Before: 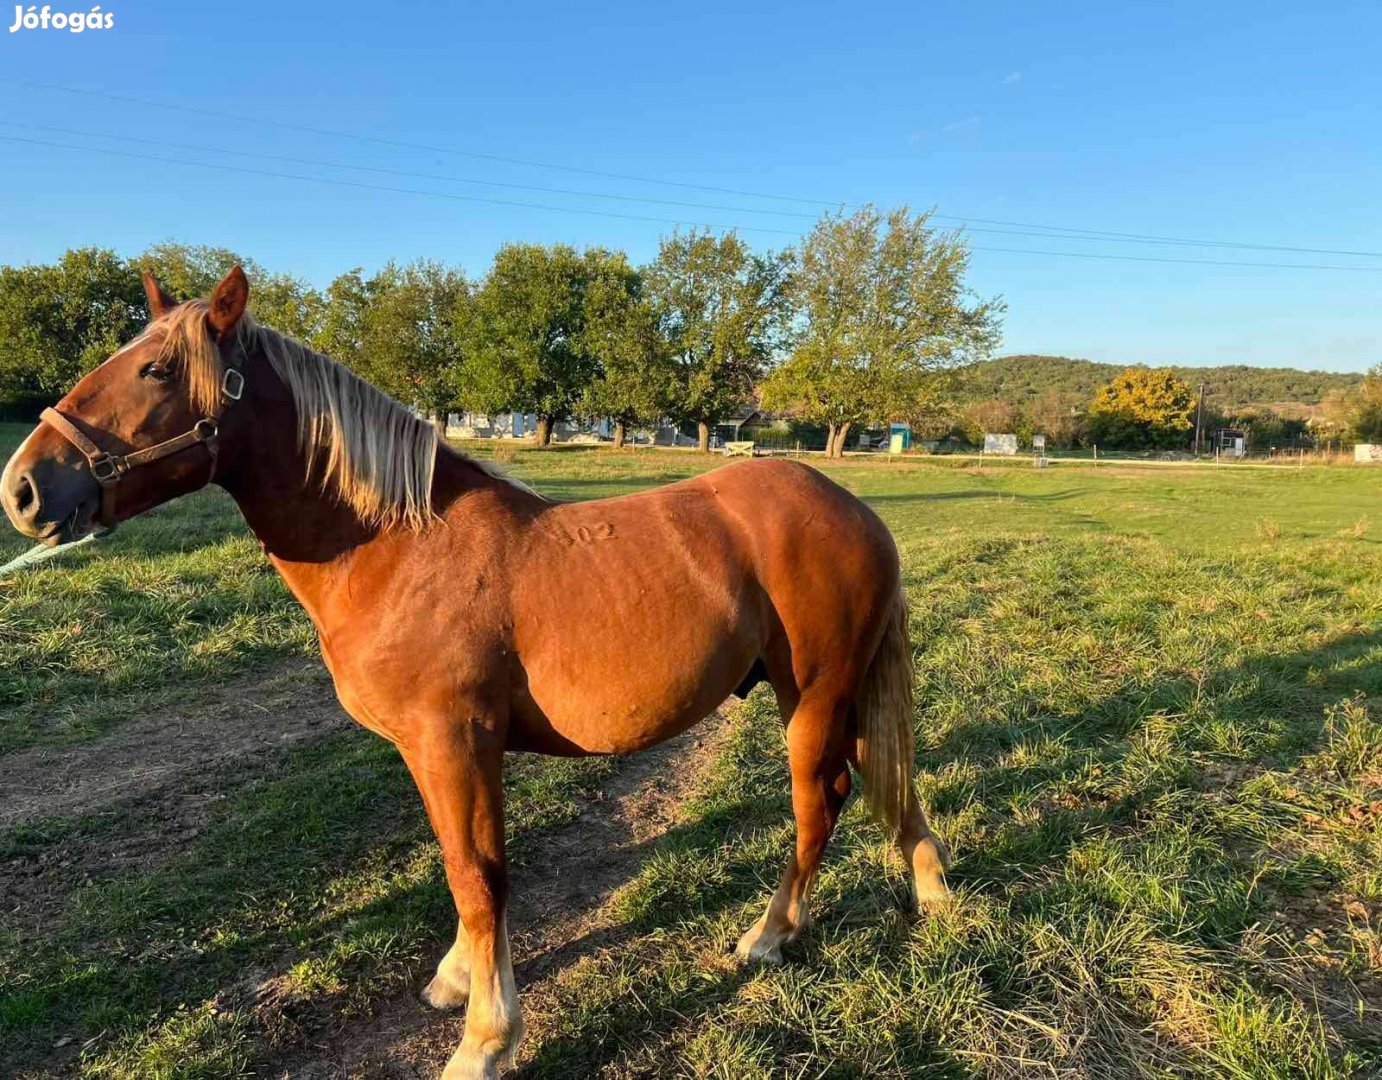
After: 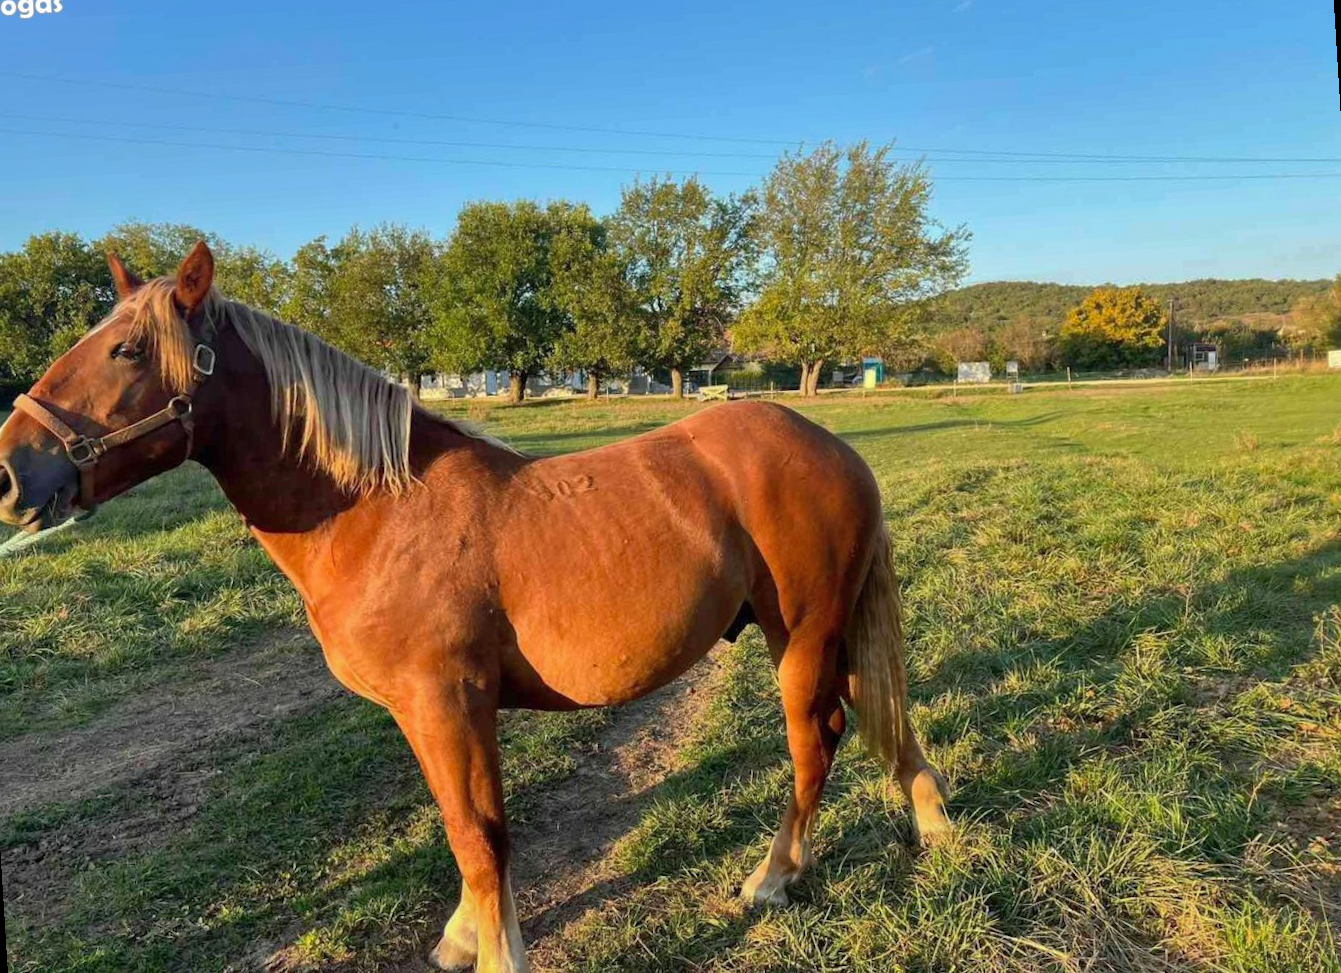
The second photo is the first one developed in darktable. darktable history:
shadows and highlights: on, module defaults
rotate and perspective: rotation -3.52°, crop left 0.036, crop right 0.964, crop top 0.081, crop bottom 0.919
